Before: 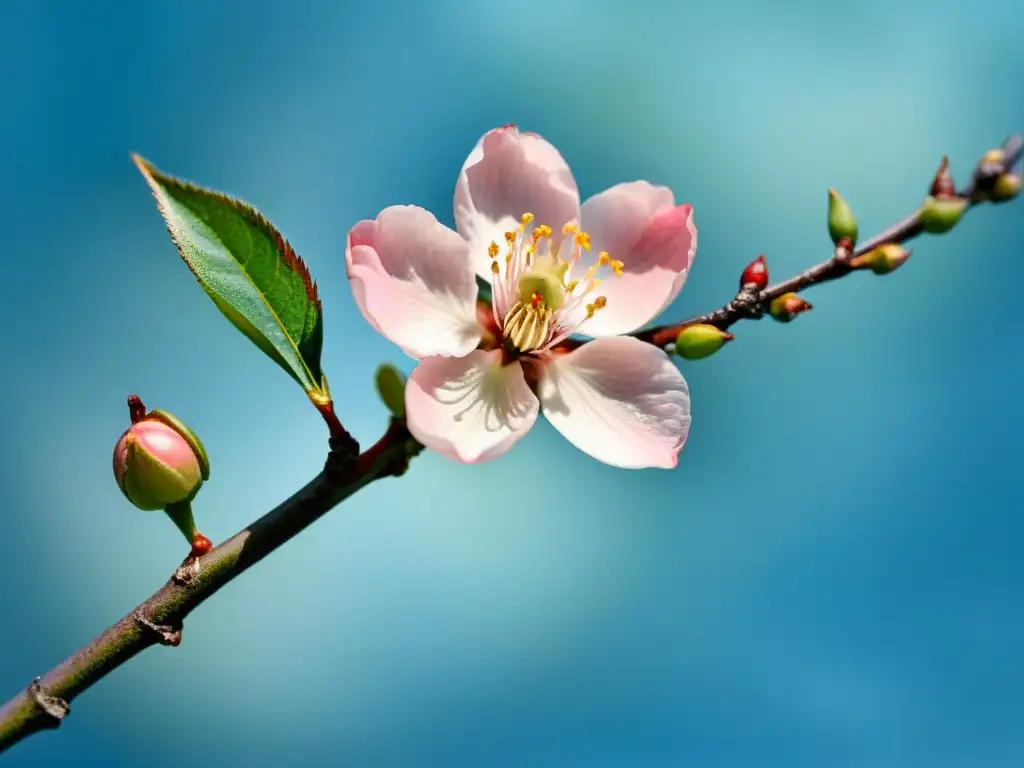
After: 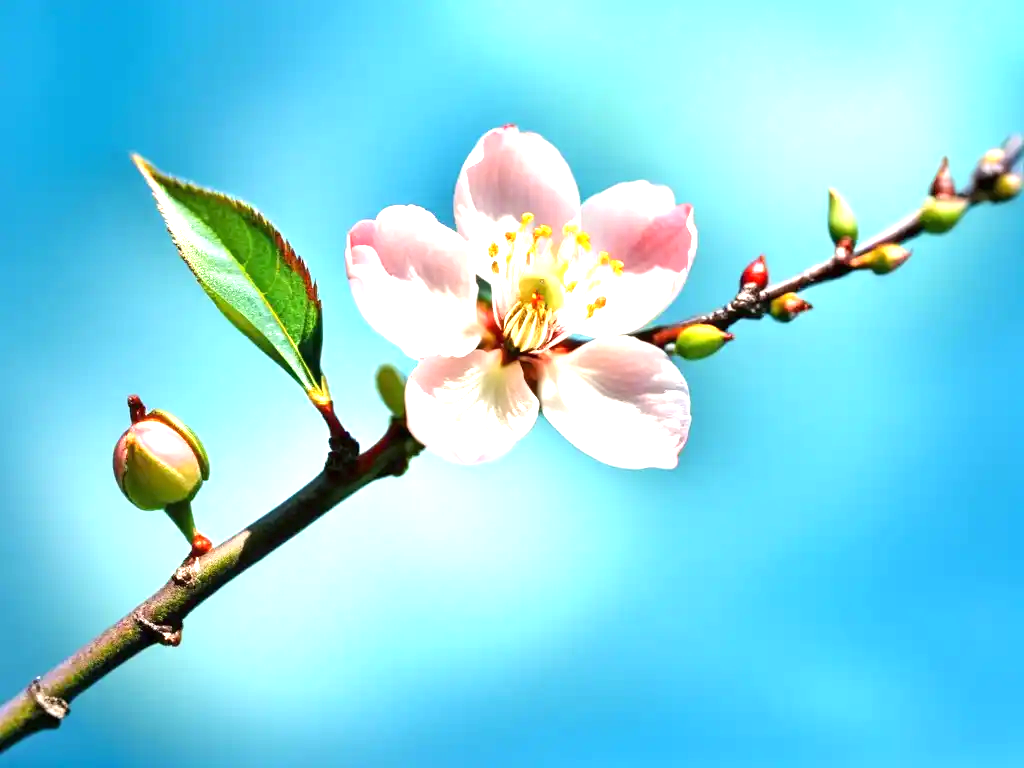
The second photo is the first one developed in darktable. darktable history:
exposure: black level correction 0, exposure 1.38 EV, compensate exposure bias true, compensate highlight preservation false
